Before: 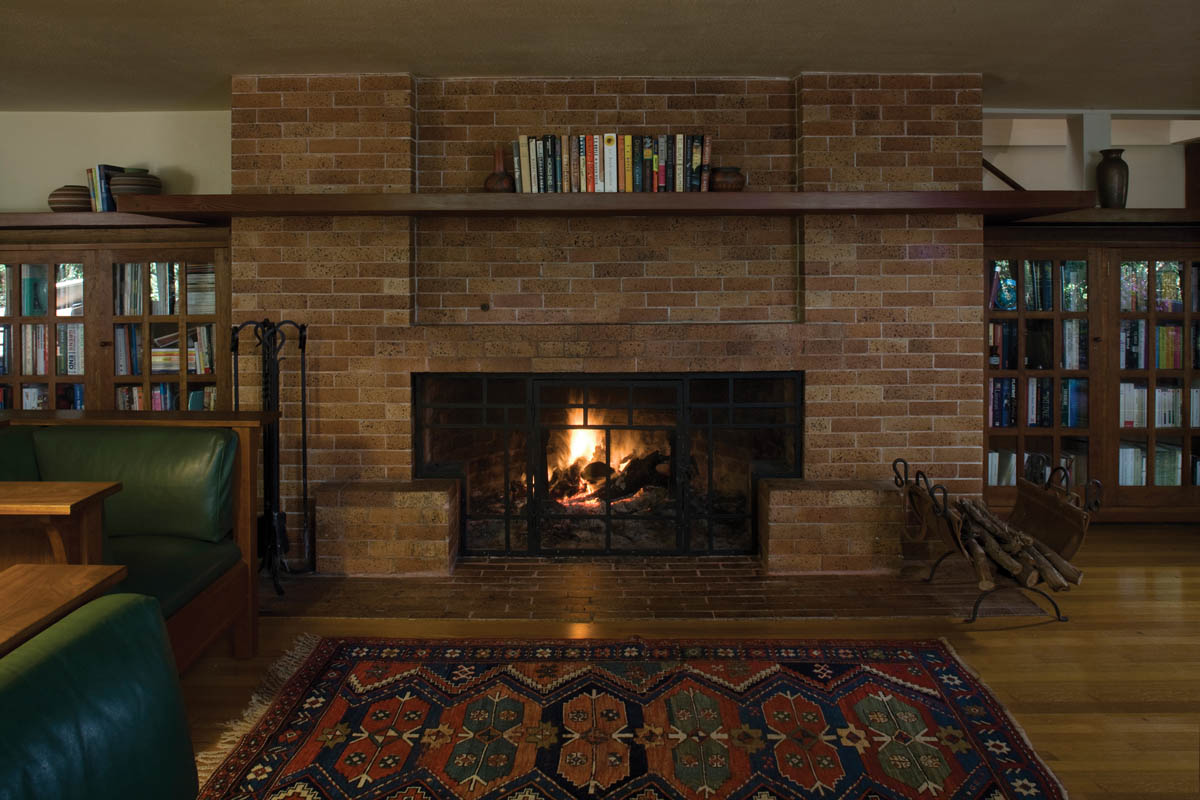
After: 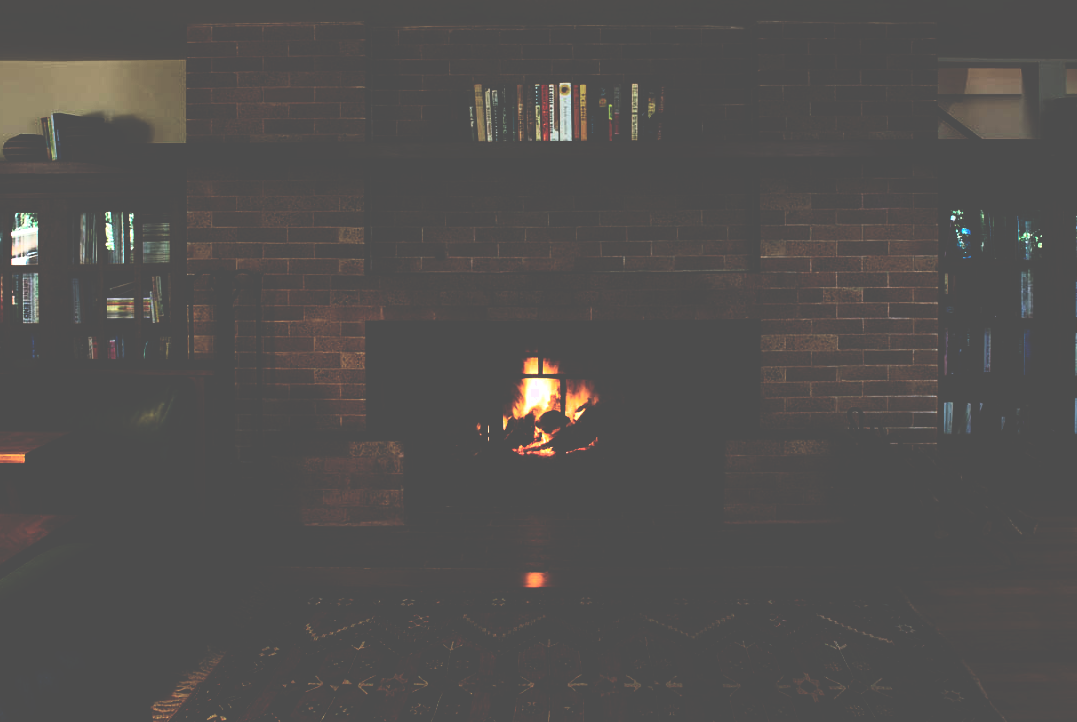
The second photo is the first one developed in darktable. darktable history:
crop: left 3.76%, top 6.411%, right 6.473%, bottom 3.322%
contrast brightness saturation: contrast 0.388, brightness 0.515
base curve: curves: ch0 [(0, 0.036) (0.083, 0.04) (0.804, 1)], preserve colors none
